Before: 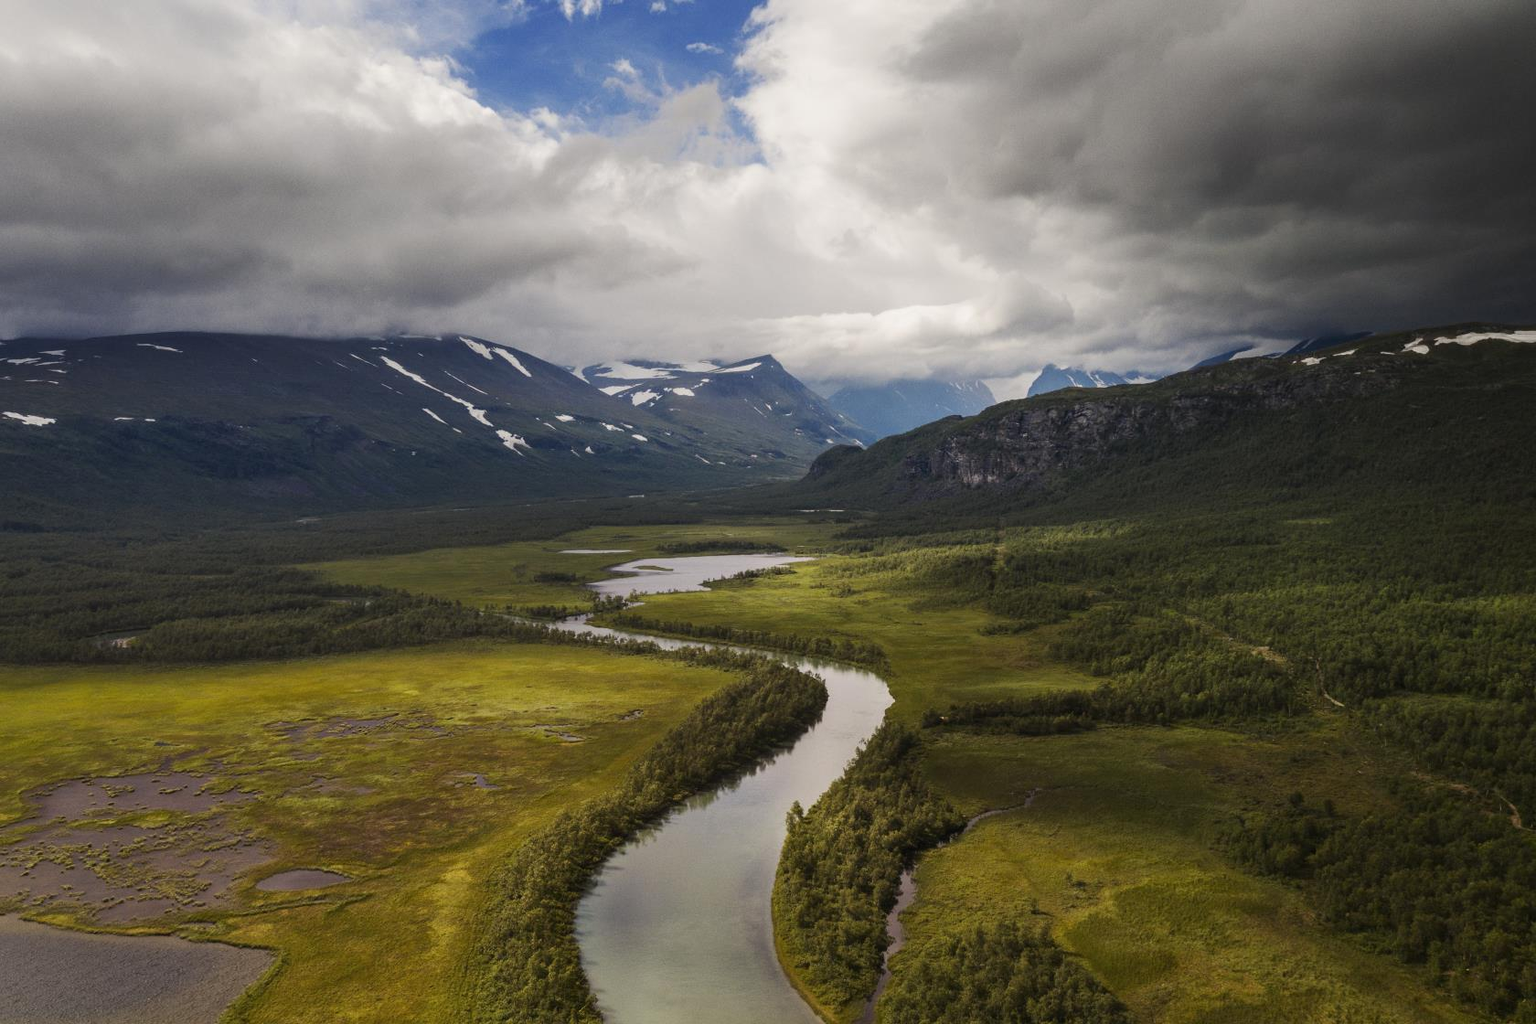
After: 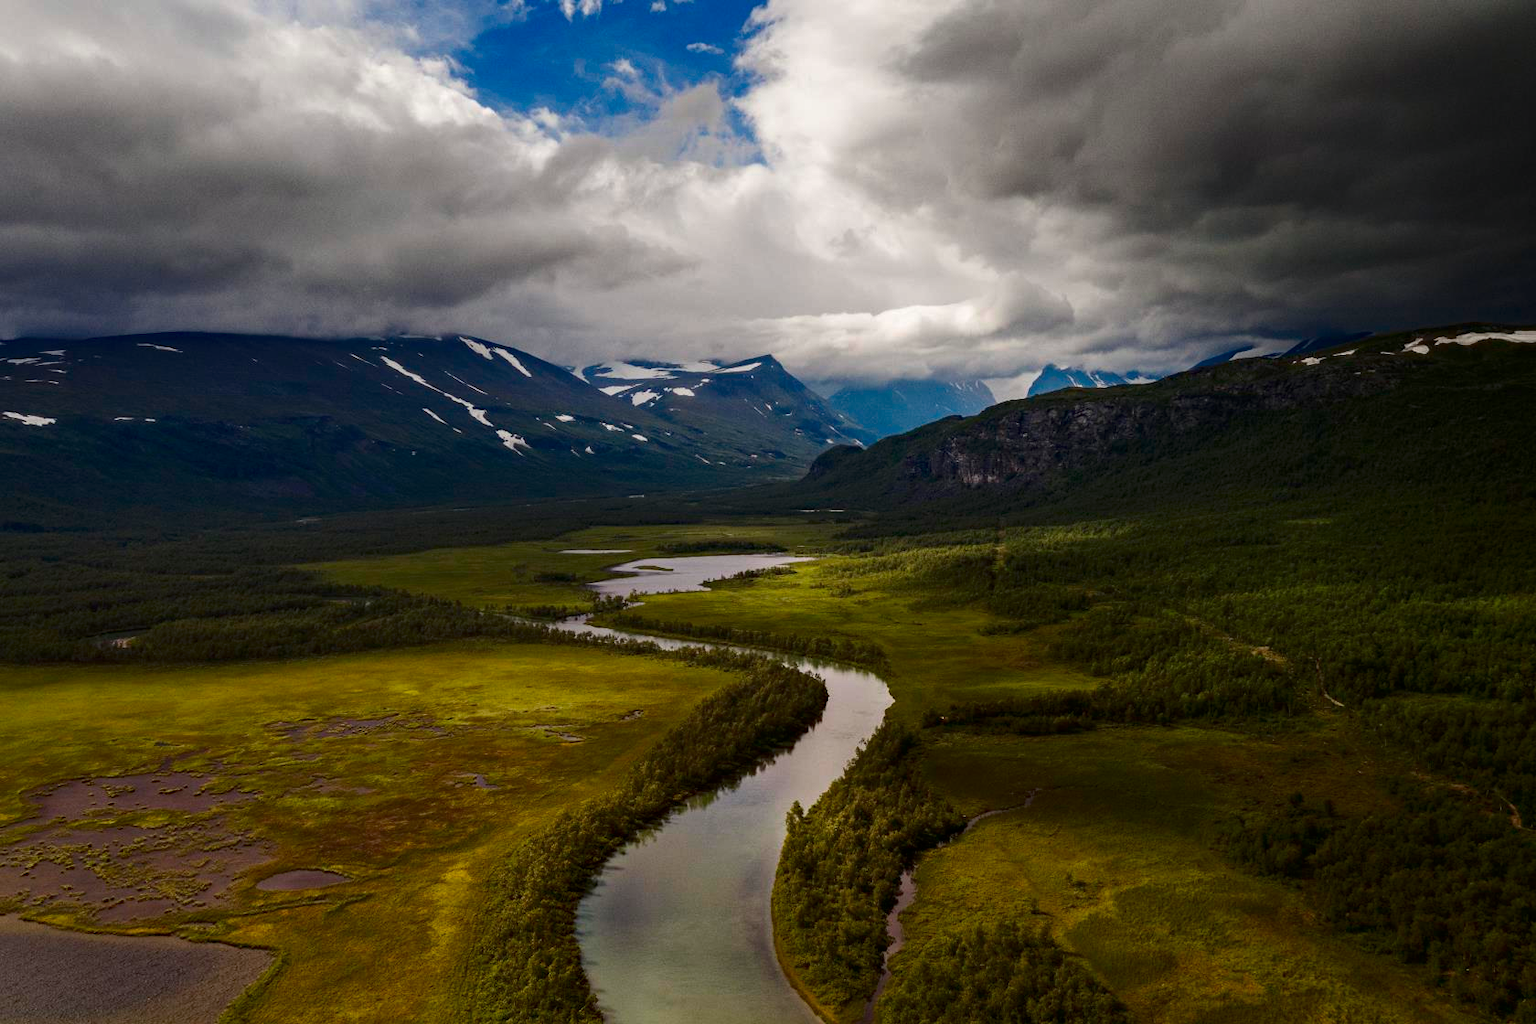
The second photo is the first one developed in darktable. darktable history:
haze removal: strength 0.29, distance 0.25, compatibility mode true, adaptive false
contrast brightness saturation: contrast 0.07, brightness -0.14, saturation 0.11
